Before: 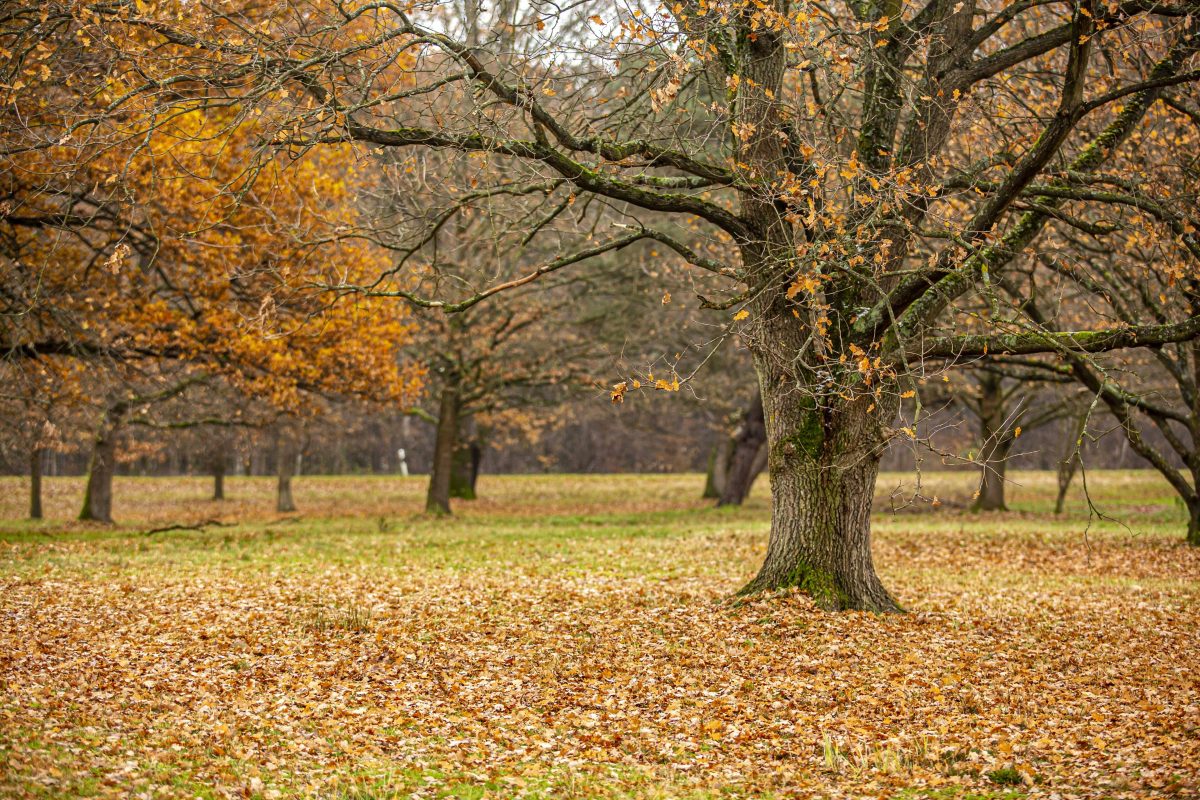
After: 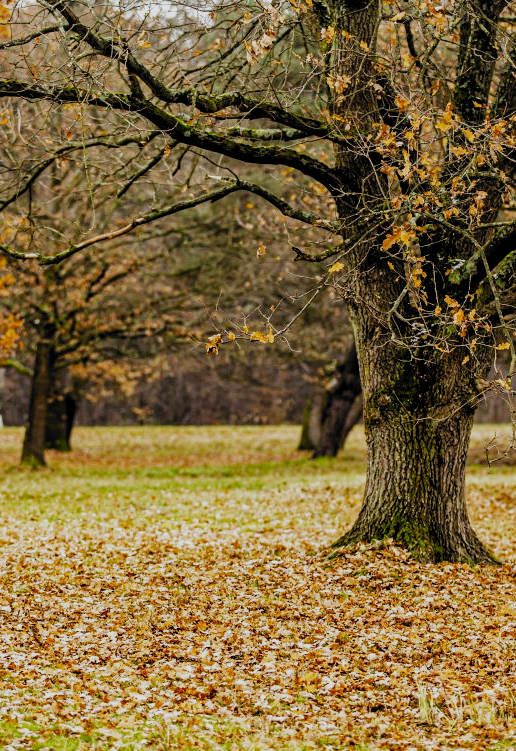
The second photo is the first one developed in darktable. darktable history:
crop: left 33.815%, top 6.073%, right 23.132%
filmic rgb: black relative exposure -5.04 EV, white relative exposure 3.96 EV, hardness 2.89, contrast 1.298, highlights saturation mix -29.04%, add noise in highlights 0.001, preserve chrominance no, color science v3 (2019), use custom middle-gray values true, contrast in highlights soft
exposure: exposure -0.158 EV, compensate highlight preservation false
